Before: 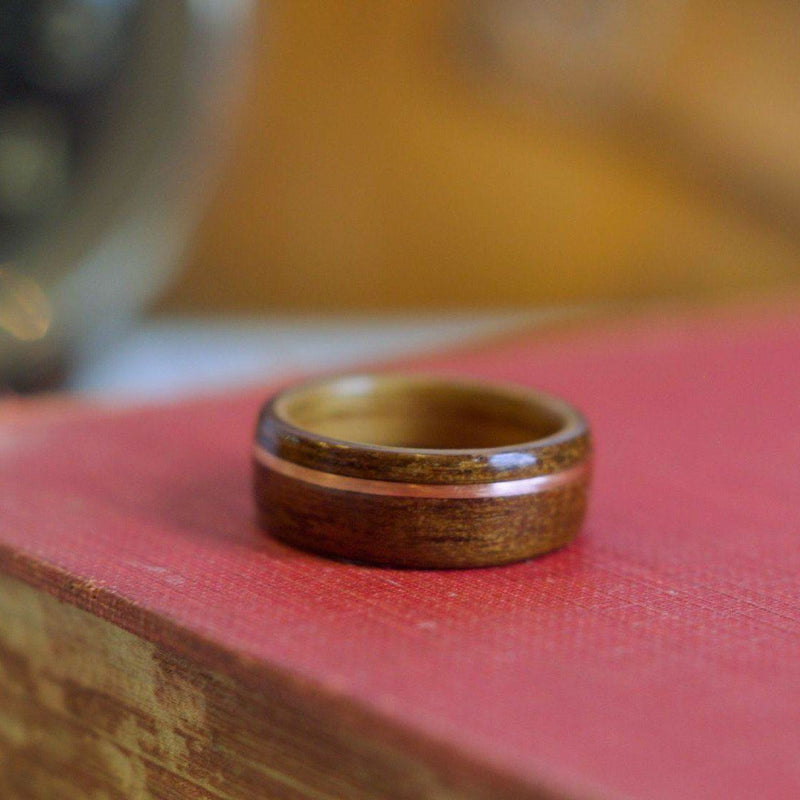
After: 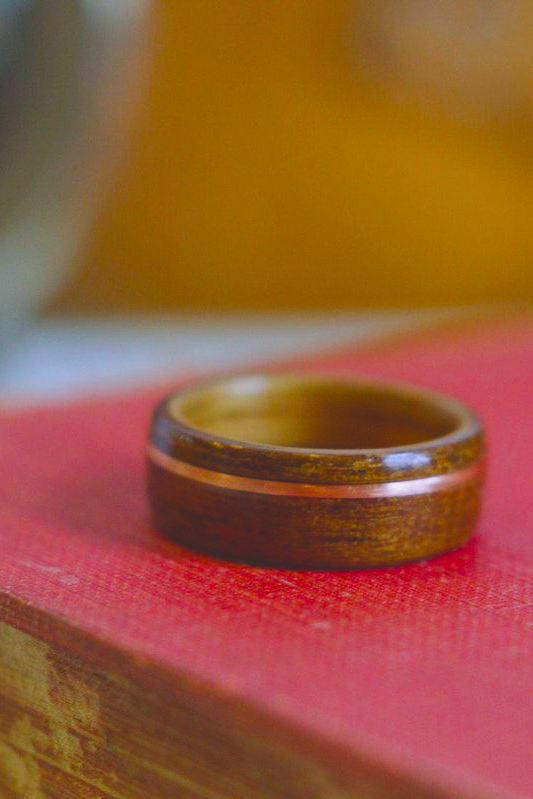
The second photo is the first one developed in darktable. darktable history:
exposure: black level correction -0.025, exposure -0.117 EV, compensate highlight preservation false
crop and rotate: left 13.409%, right 19.924%
color balance rgb: perceptual saturation grading › global saturation 35%, perceptual saturation grading › highlights -25%, perceptual saturation grading › shadows 50%
